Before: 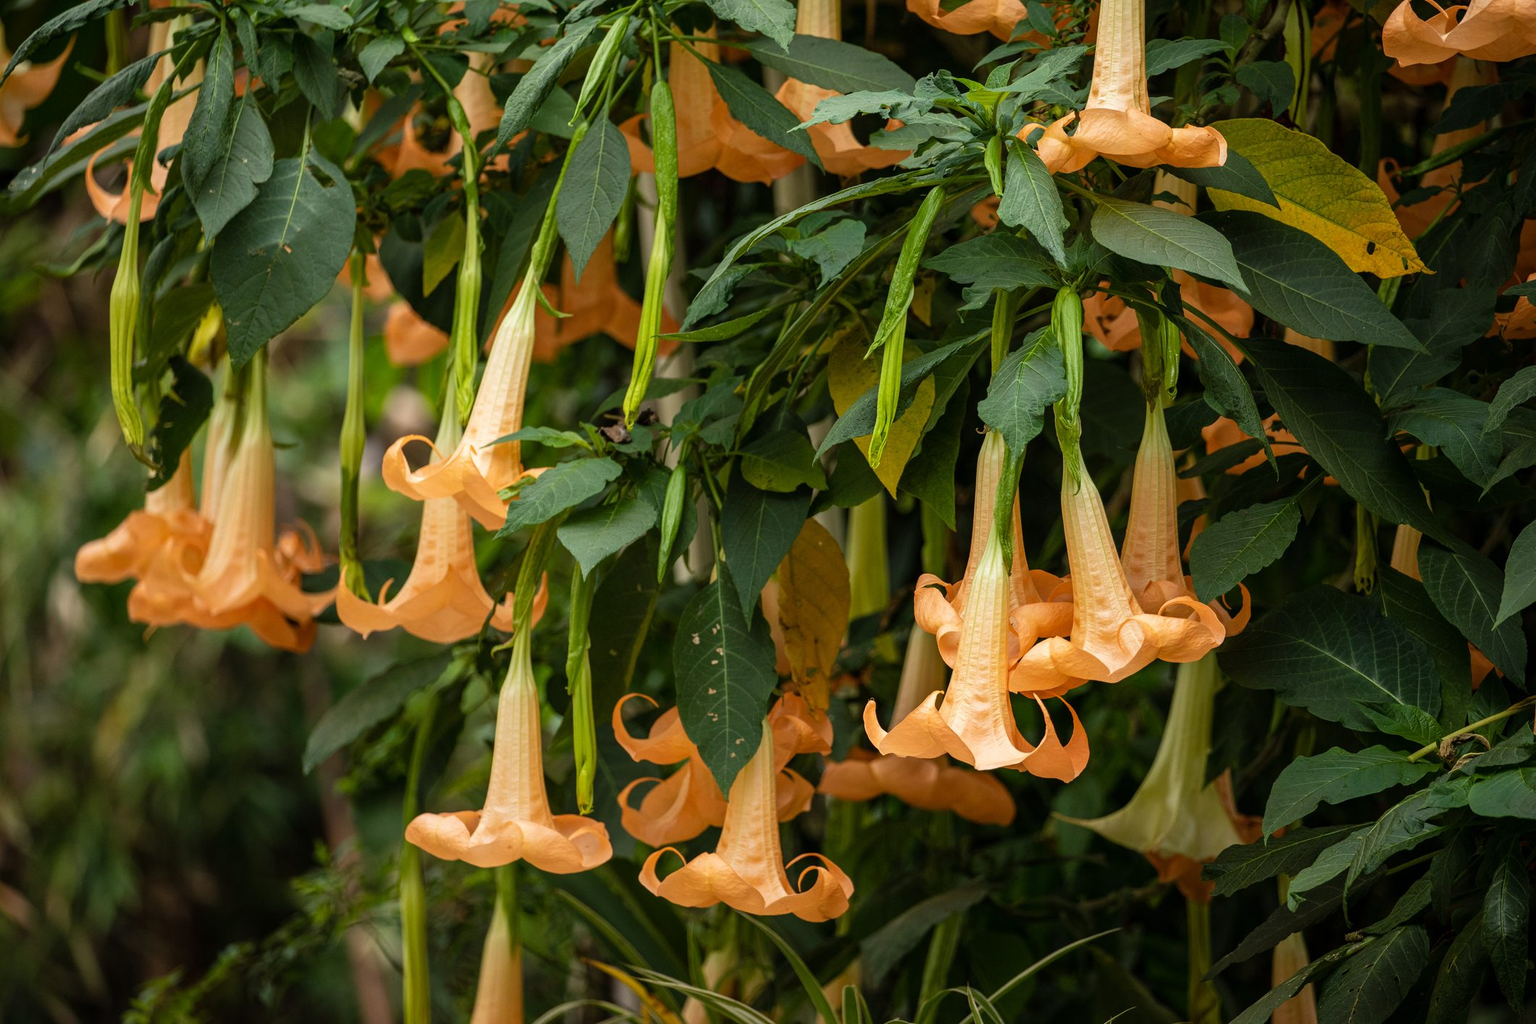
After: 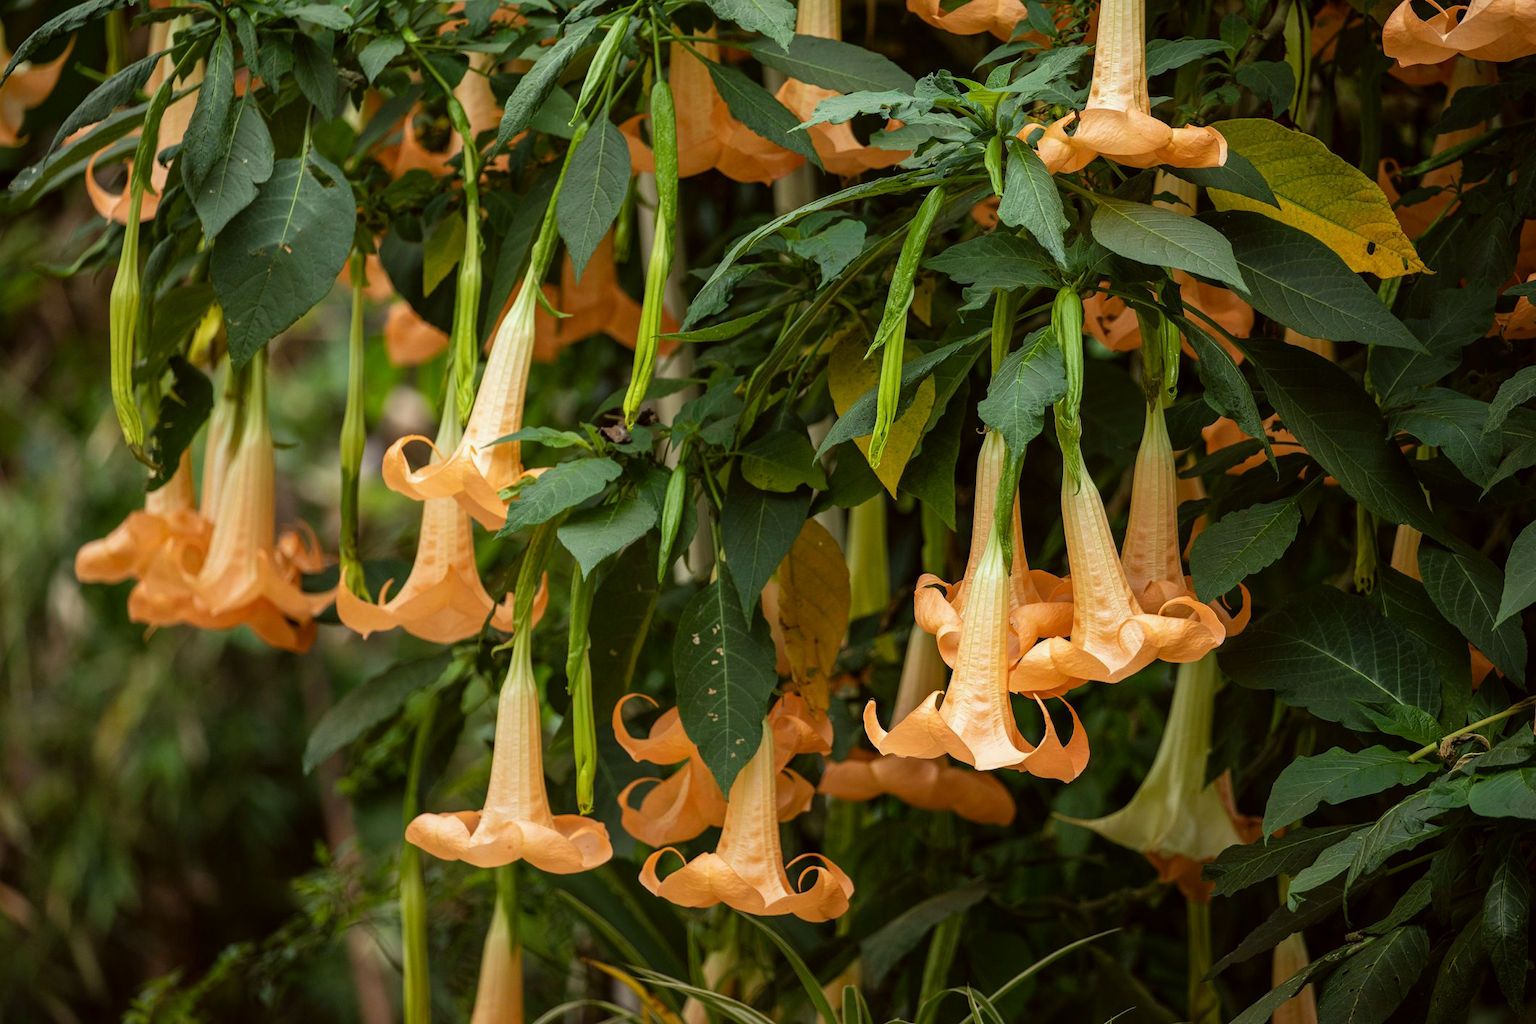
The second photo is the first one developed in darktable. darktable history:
color correction: highlights a* -2.95, highlights b* -2.41, shadows a* 2.19, shadows b* 2.72
